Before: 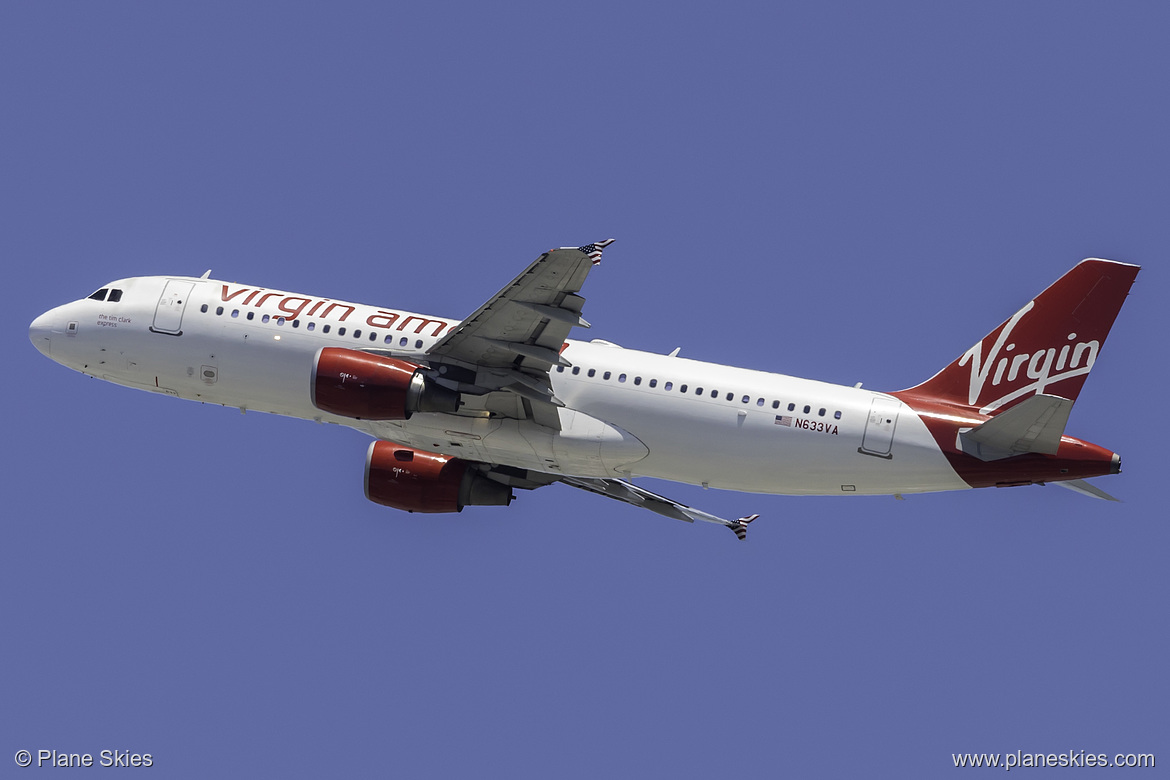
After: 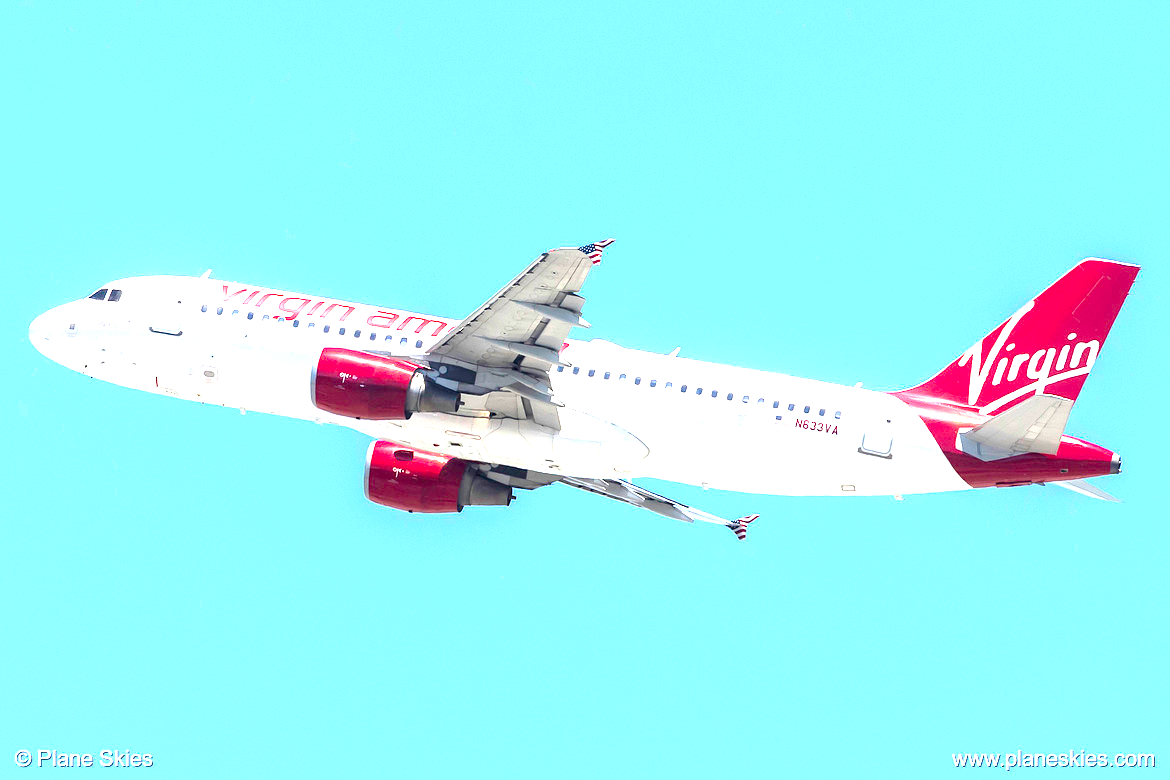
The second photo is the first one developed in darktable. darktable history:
exposure: exposure 2.28 EV, compensate exposure bias true, compensate highlight preservation false
